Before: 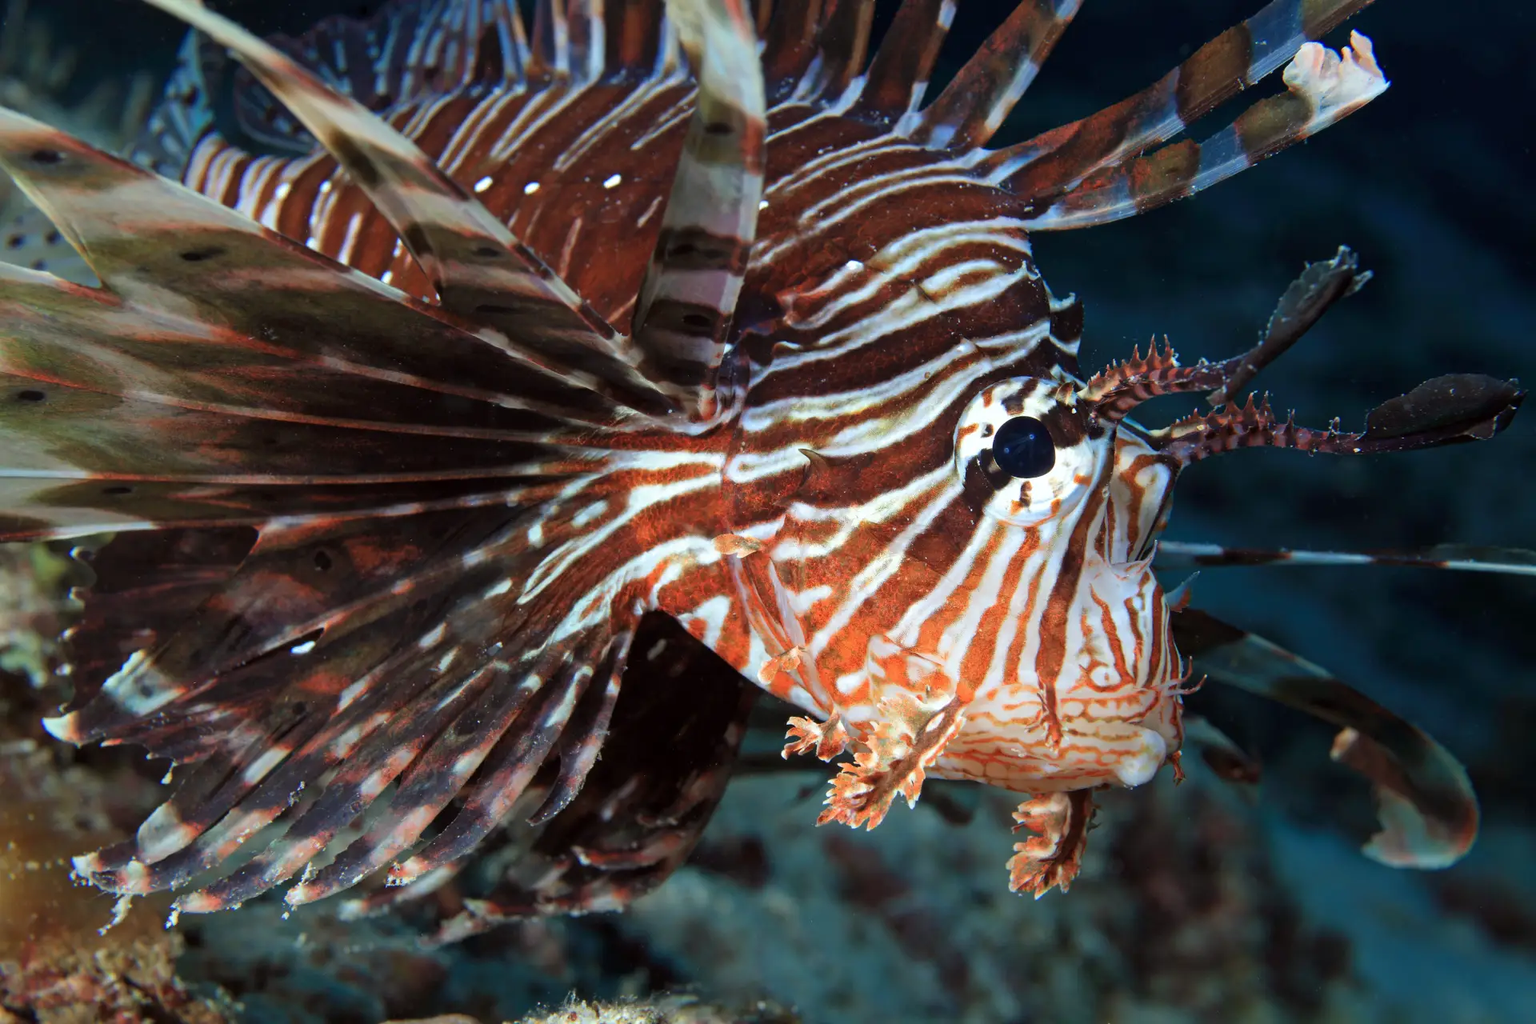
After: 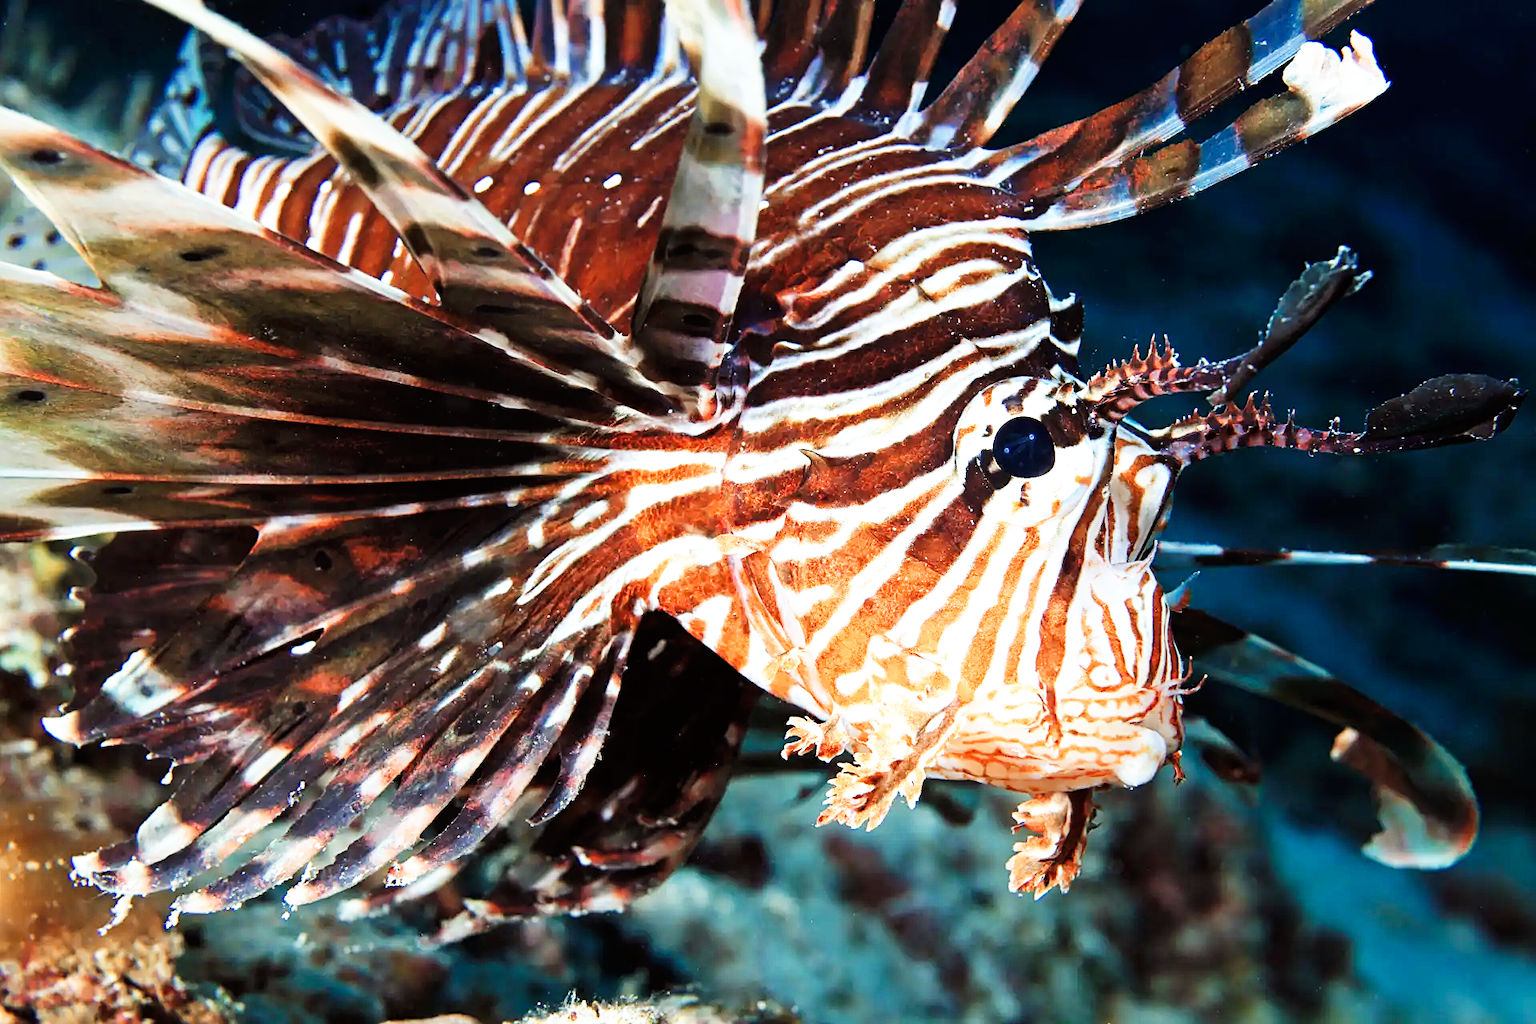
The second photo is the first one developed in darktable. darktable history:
color balance rgb: global offset › hue 169.87°, perceptual saturation grading › global saturation 0.405%, perceptual brilliance grading › global brilliance 11.353%
base curve: curves: ch0 [(0, 0) (0.007, 0.004) (0.027, 0.03) (0.046, 0.07) (0.207, 0.54) (0.442, 0.872) (0.673, 0.972) (1, 1)], preserve colors none
sharpen: on, module defaults
color zones: curves: ch2 [(0, 0.5) (0.143, 0.5) (0.286, 0.416) (0.429, 0.5) (0.571, 0.5) (0.714, 0.5) (0.857, 0.5) (1, 0.5)]
exposure: black level correction 0.001, compensate highlight preservation false
color correction: highlights b* 0.064, saturation 0.872
